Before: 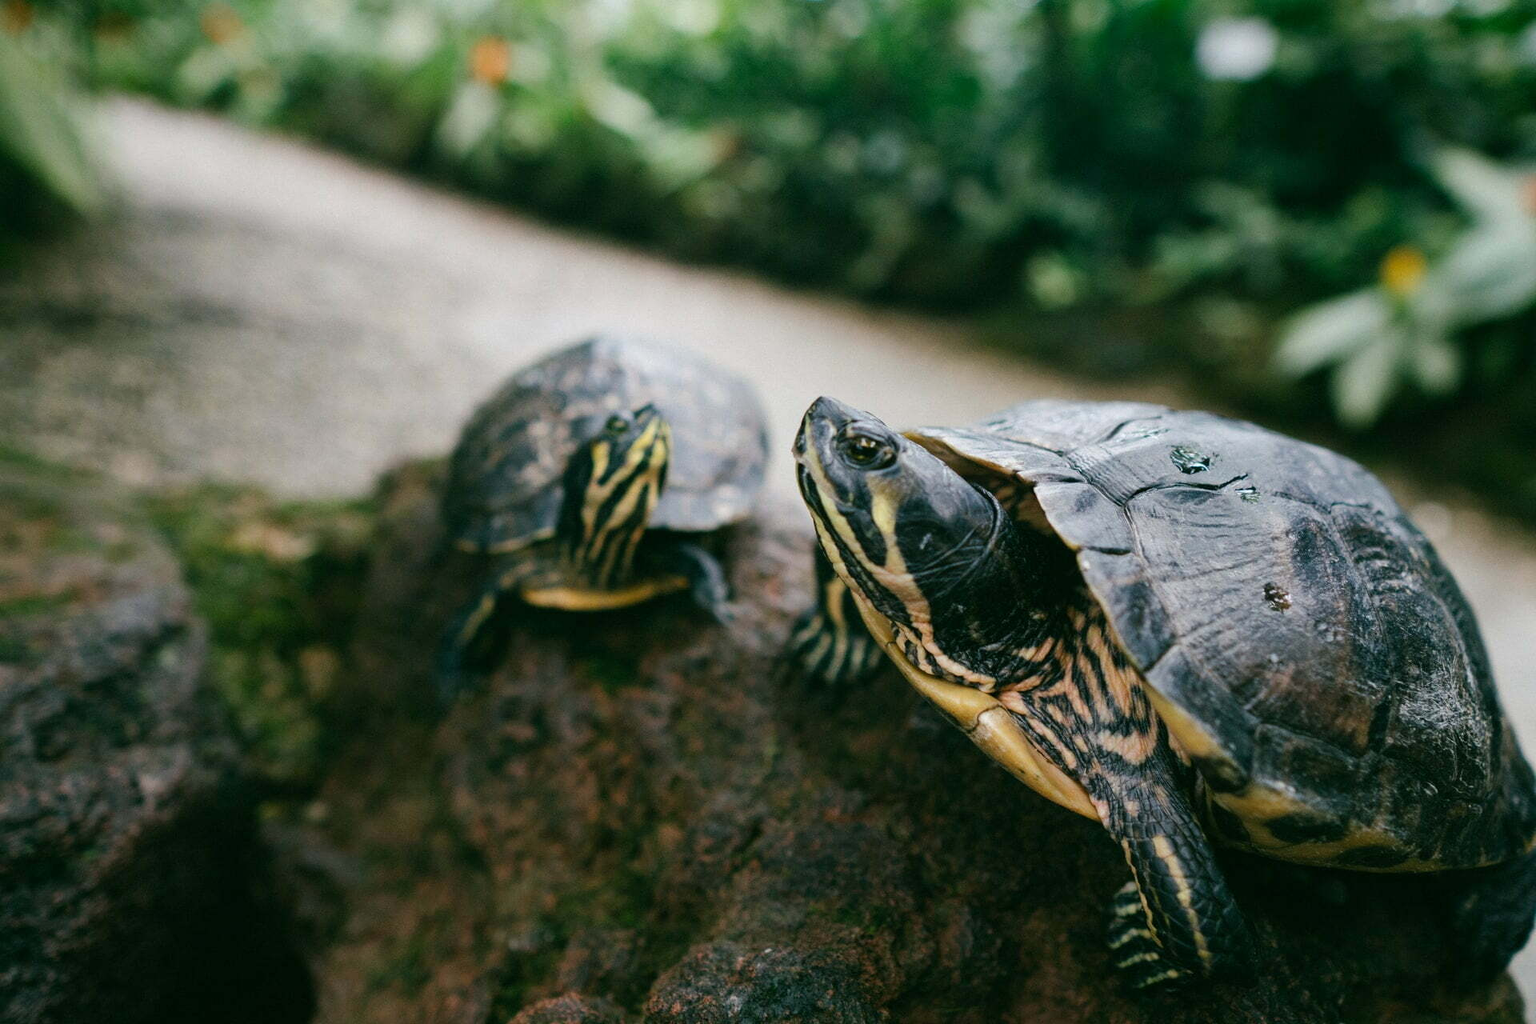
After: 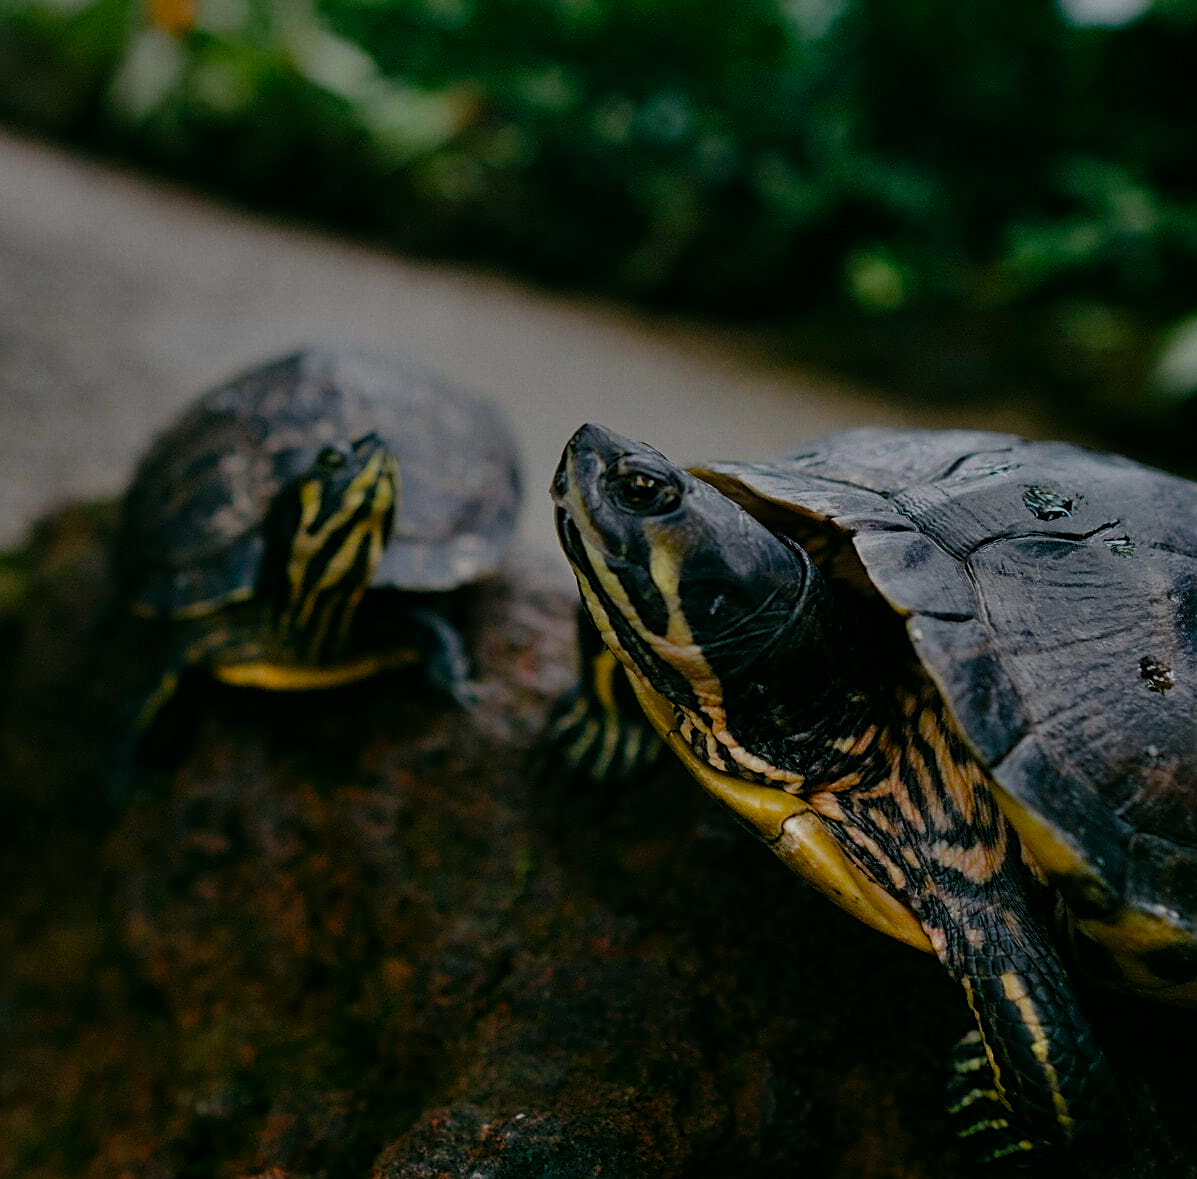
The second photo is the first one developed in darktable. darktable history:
color balance rgb: perceptual saturation grading › global saturation 20%, perceptual saturation grading › highlights -25%, perceptual saturation grading › shadows 50%
sharpen: on, module defaults
exposure: exposure -2.446 EV, compensate highlight preservation false
crop and rotate: left 22.918%, top 5.629%, right 14.711%, bottom 2.247%
shadows and highlights: soften with gaussian
tone equalizer: -8 EV -0.417 EV, -7 EV -0.389 EV, -6 EV -0.333 EV, -5 EV -0.222 EV, -3 EV 0.222 EV, -2 EV 0.333 EV, -1 EV 0.389 EV, +0 EV 0.417 EV, edges refinement/feathering 500, mask exposure compensation -1.25 EV, preserve details no
